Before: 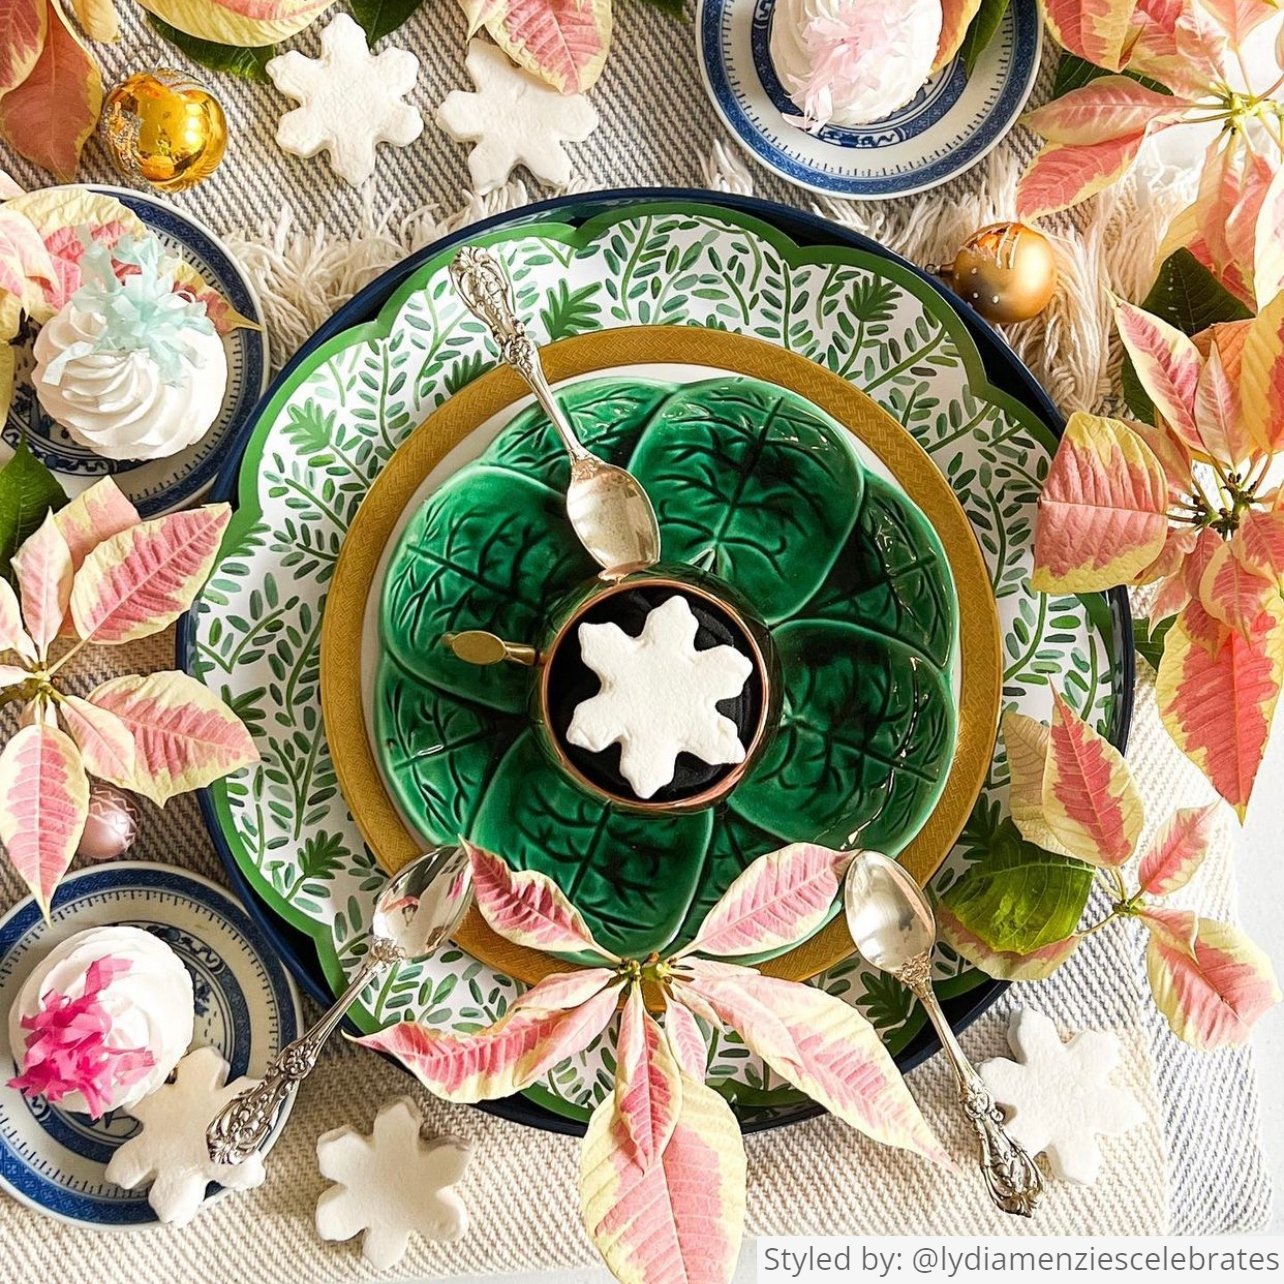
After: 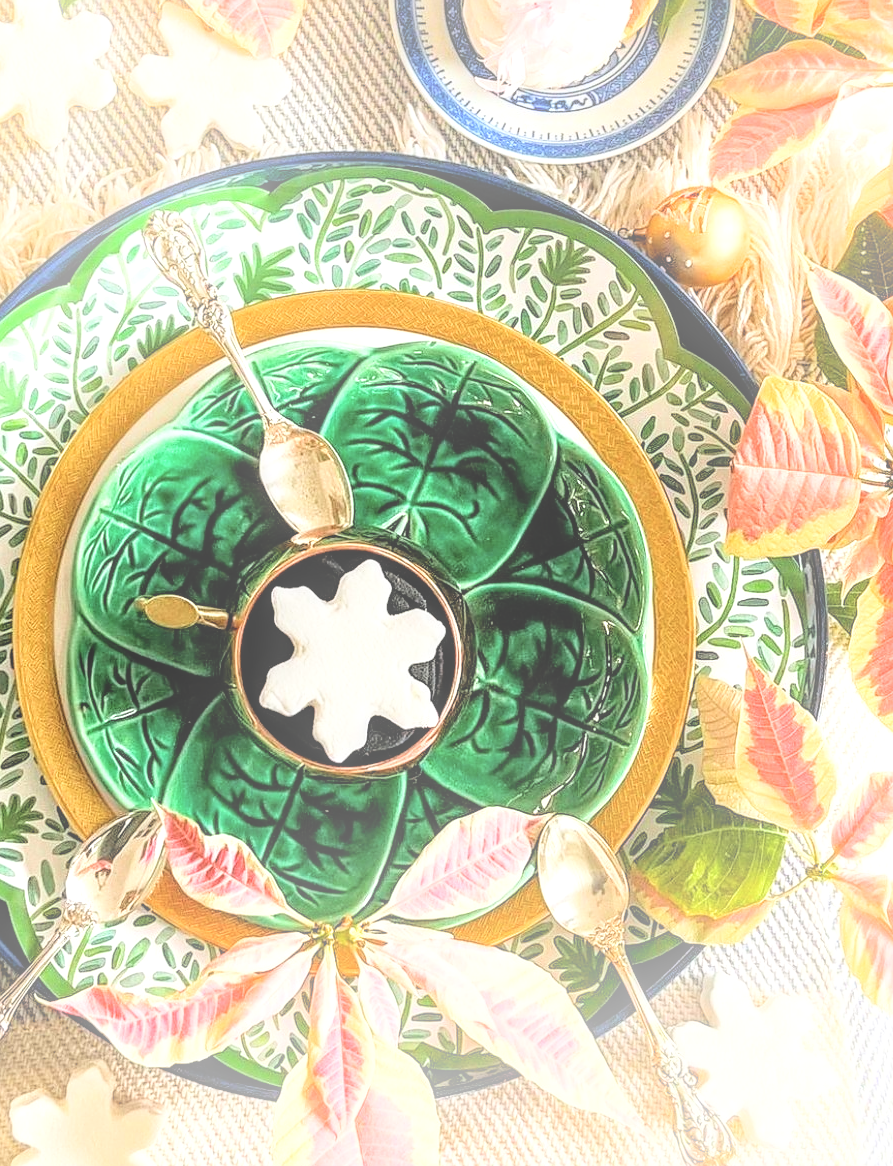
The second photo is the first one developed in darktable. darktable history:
sharpen: radius 1, threshold 1
exposure: black level correction 0, exposure 0.6 EV, compensate exposure bias true, compensate highlight preservation false
crop and rotate: left 24.034%, top 2.838%, right 6.406%, bottom 6.299%
filmic rgb: black relative exposure -7.75 EV, white relative exposure 4.4 EV, threshold 3 EV, hardness 3.76, latitude 50%, contrast 1.1, color science v5 (2021), contrast in shadows safe, contrast in highlights safe, enable highlight reconstruction true
shadows and highlights: radius 44.78, white point adjustment 6.64, compress 79.65%, highlights color adjustment 78.42%, soften with gaussian
bloom: size 38%, threshold 95%, strength 30%
local contrast: highlights 60%, shadows 60%, detail 160%
